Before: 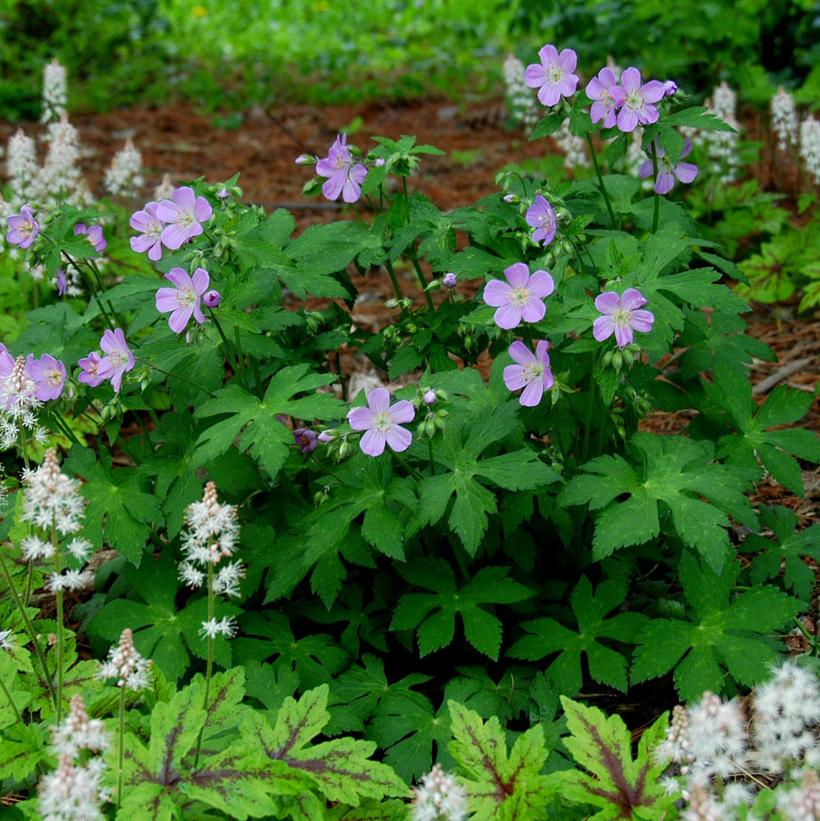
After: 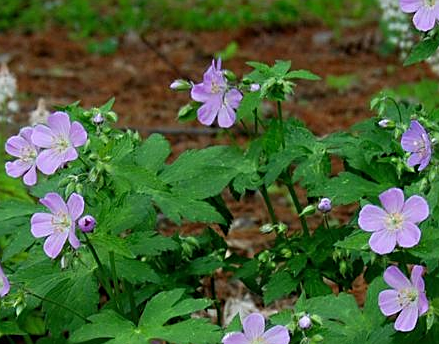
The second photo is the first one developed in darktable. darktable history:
crop: left 15.307%, top 9.166%, right 31.138%, bottom 48.885%
sharpen: on, module defaults
